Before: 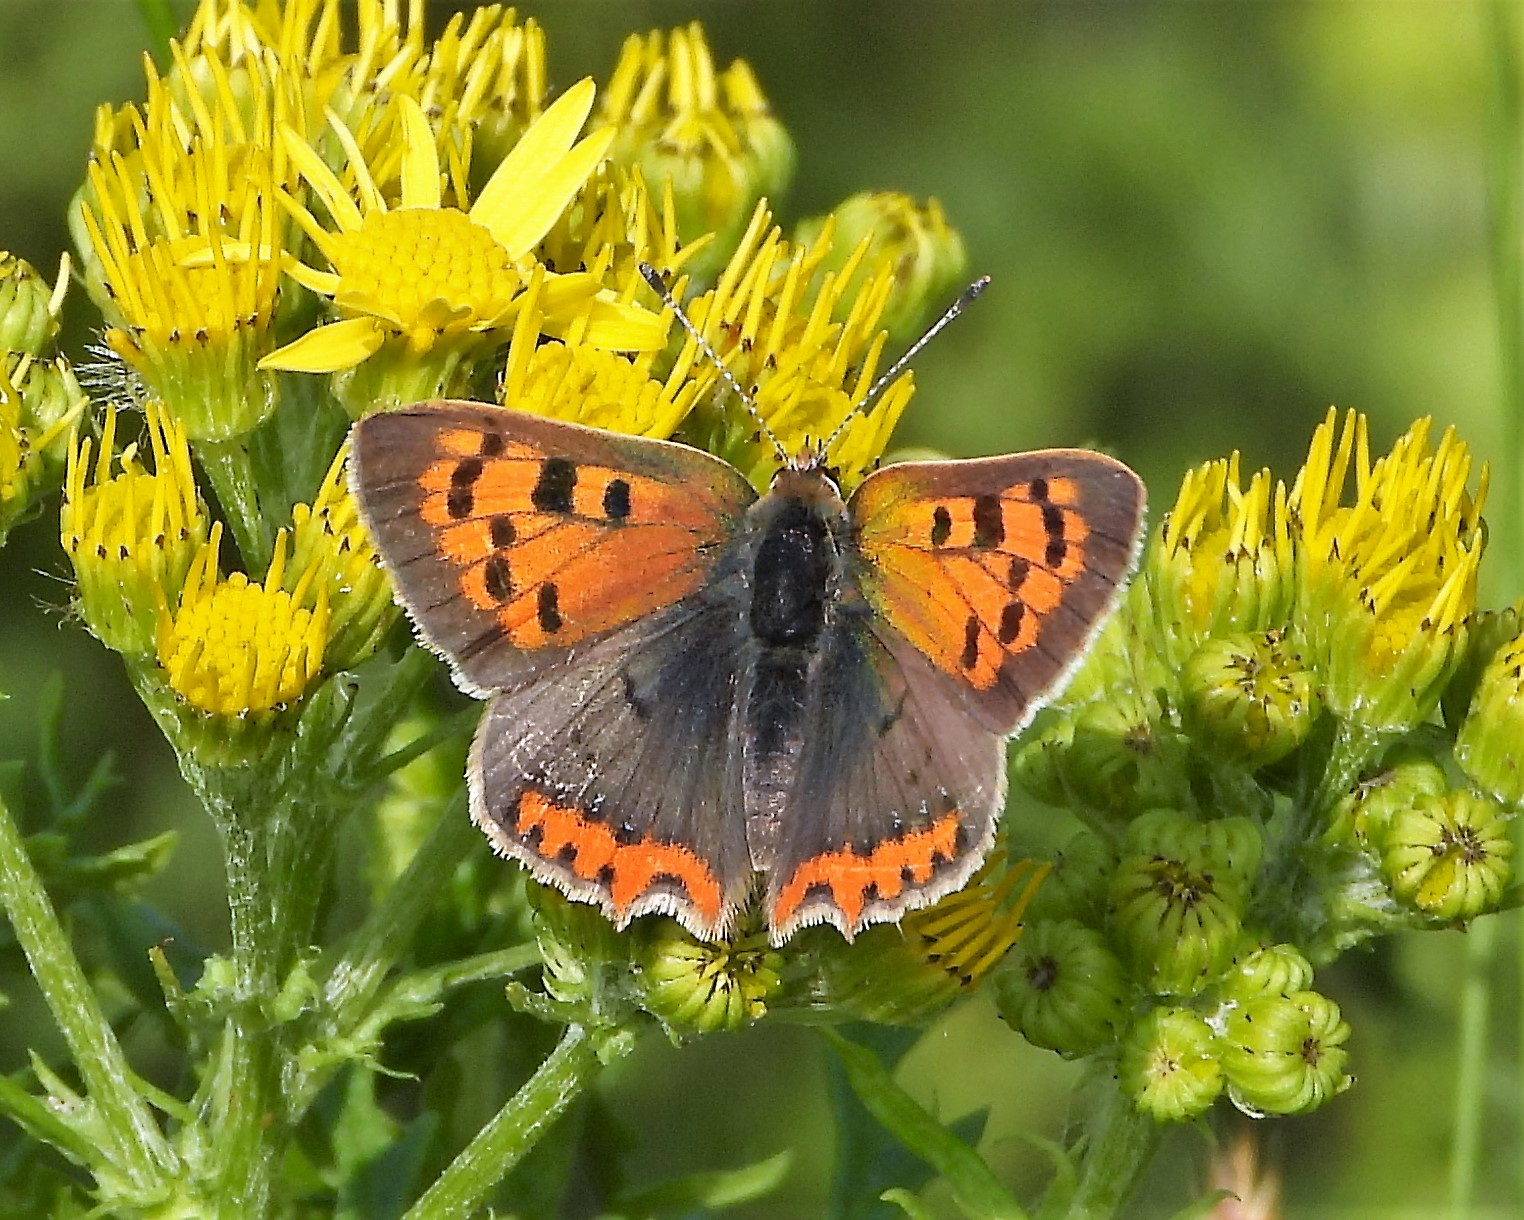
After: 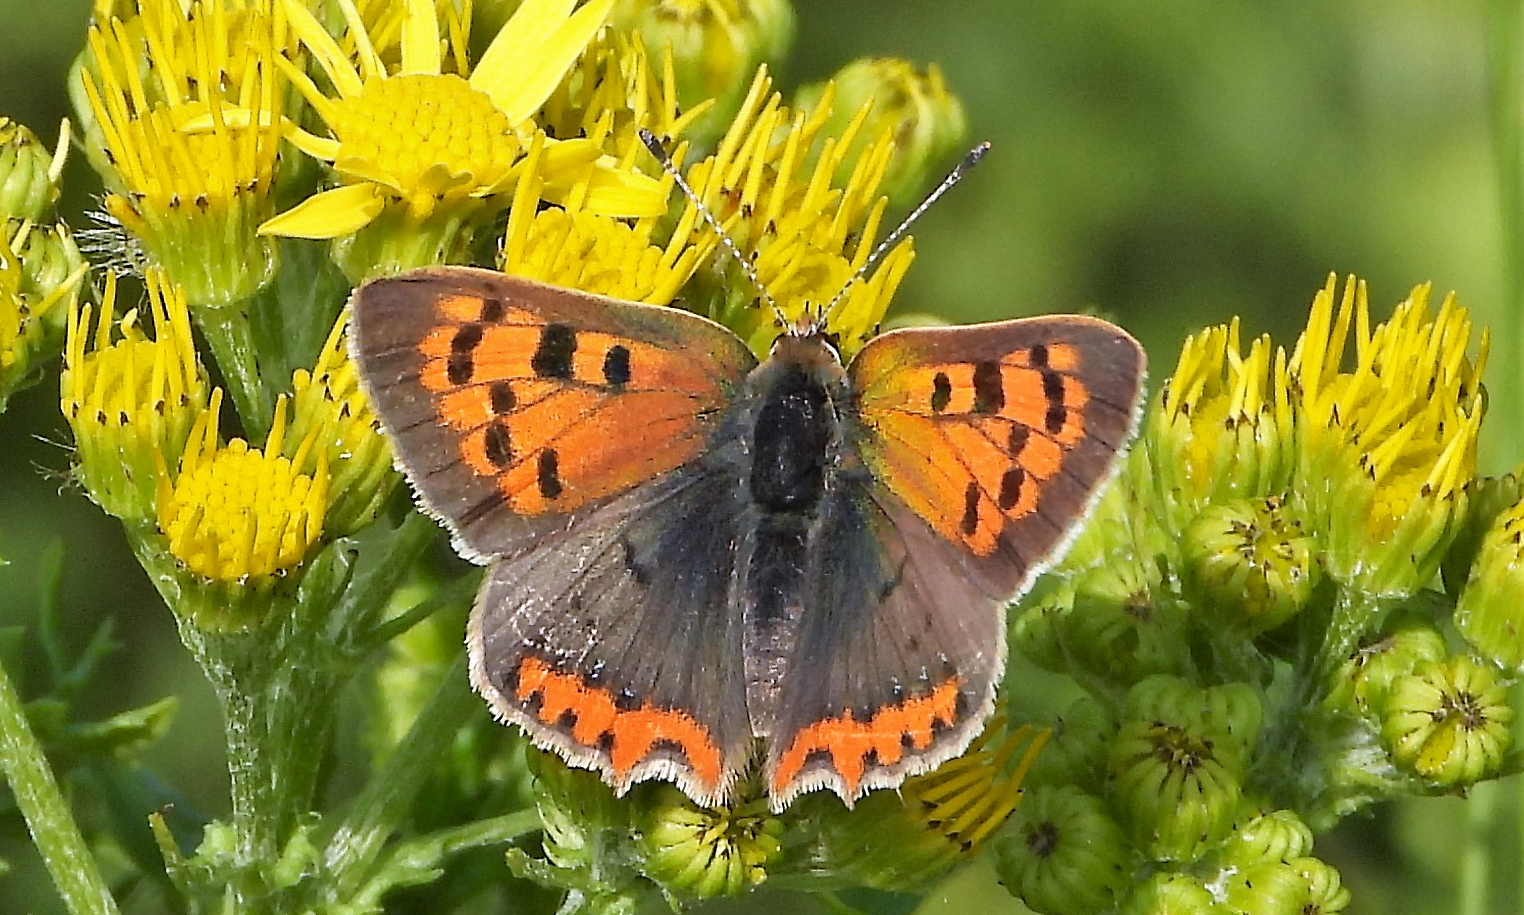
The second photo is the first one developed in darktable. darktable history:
crop: top 11.024%, bottom 13.96%
